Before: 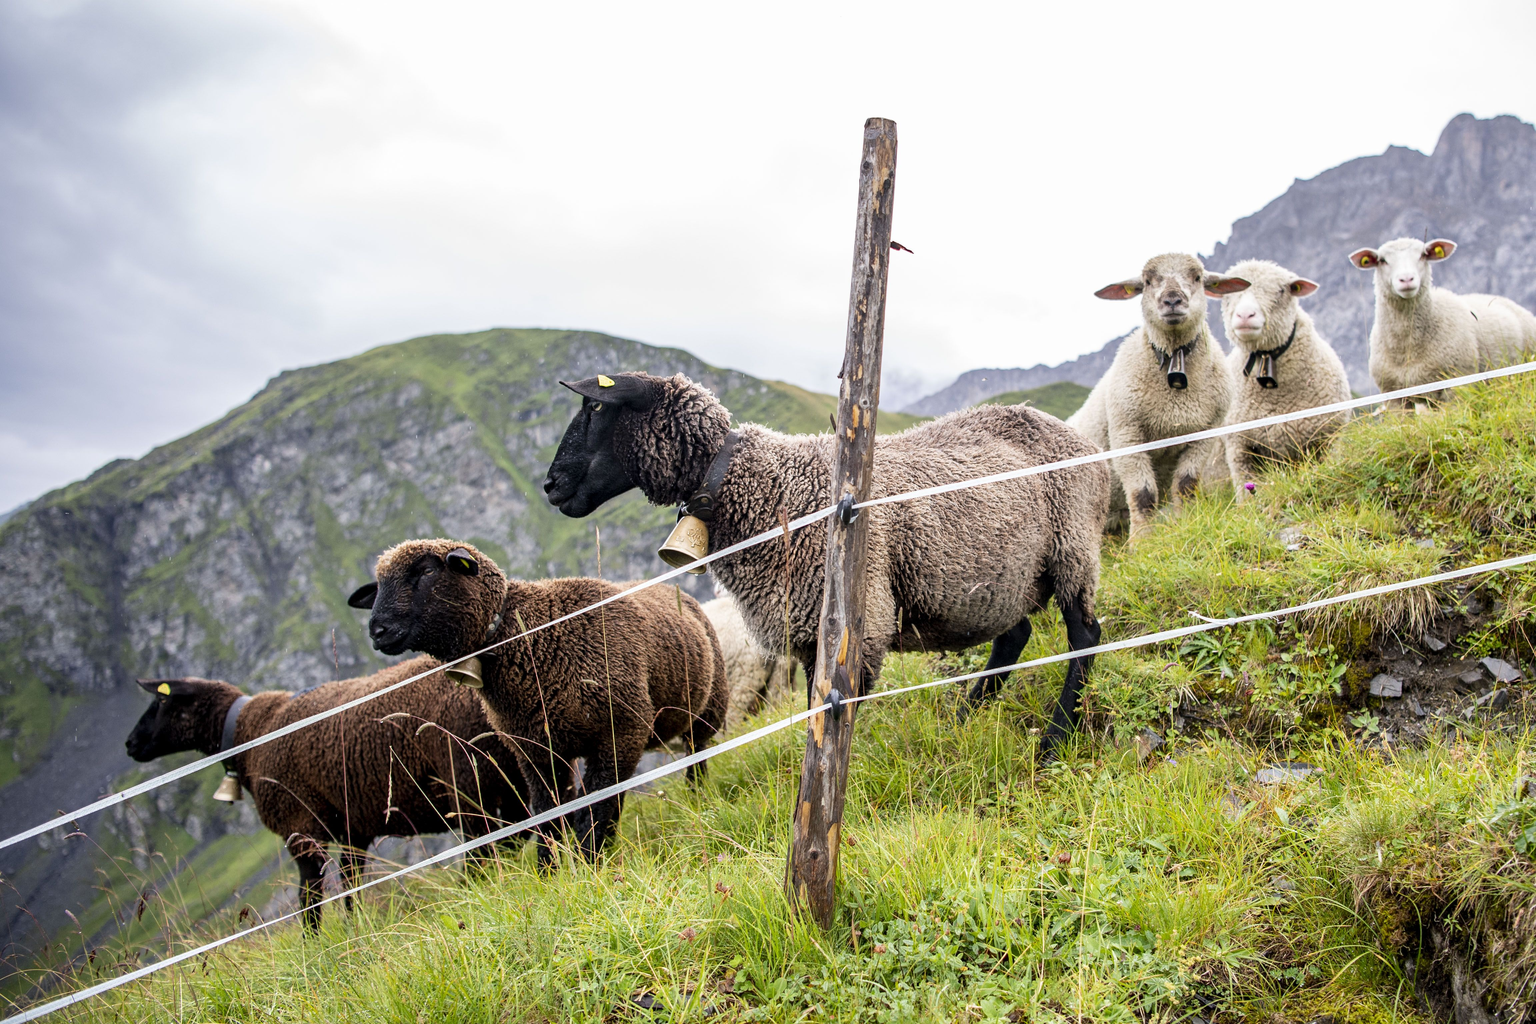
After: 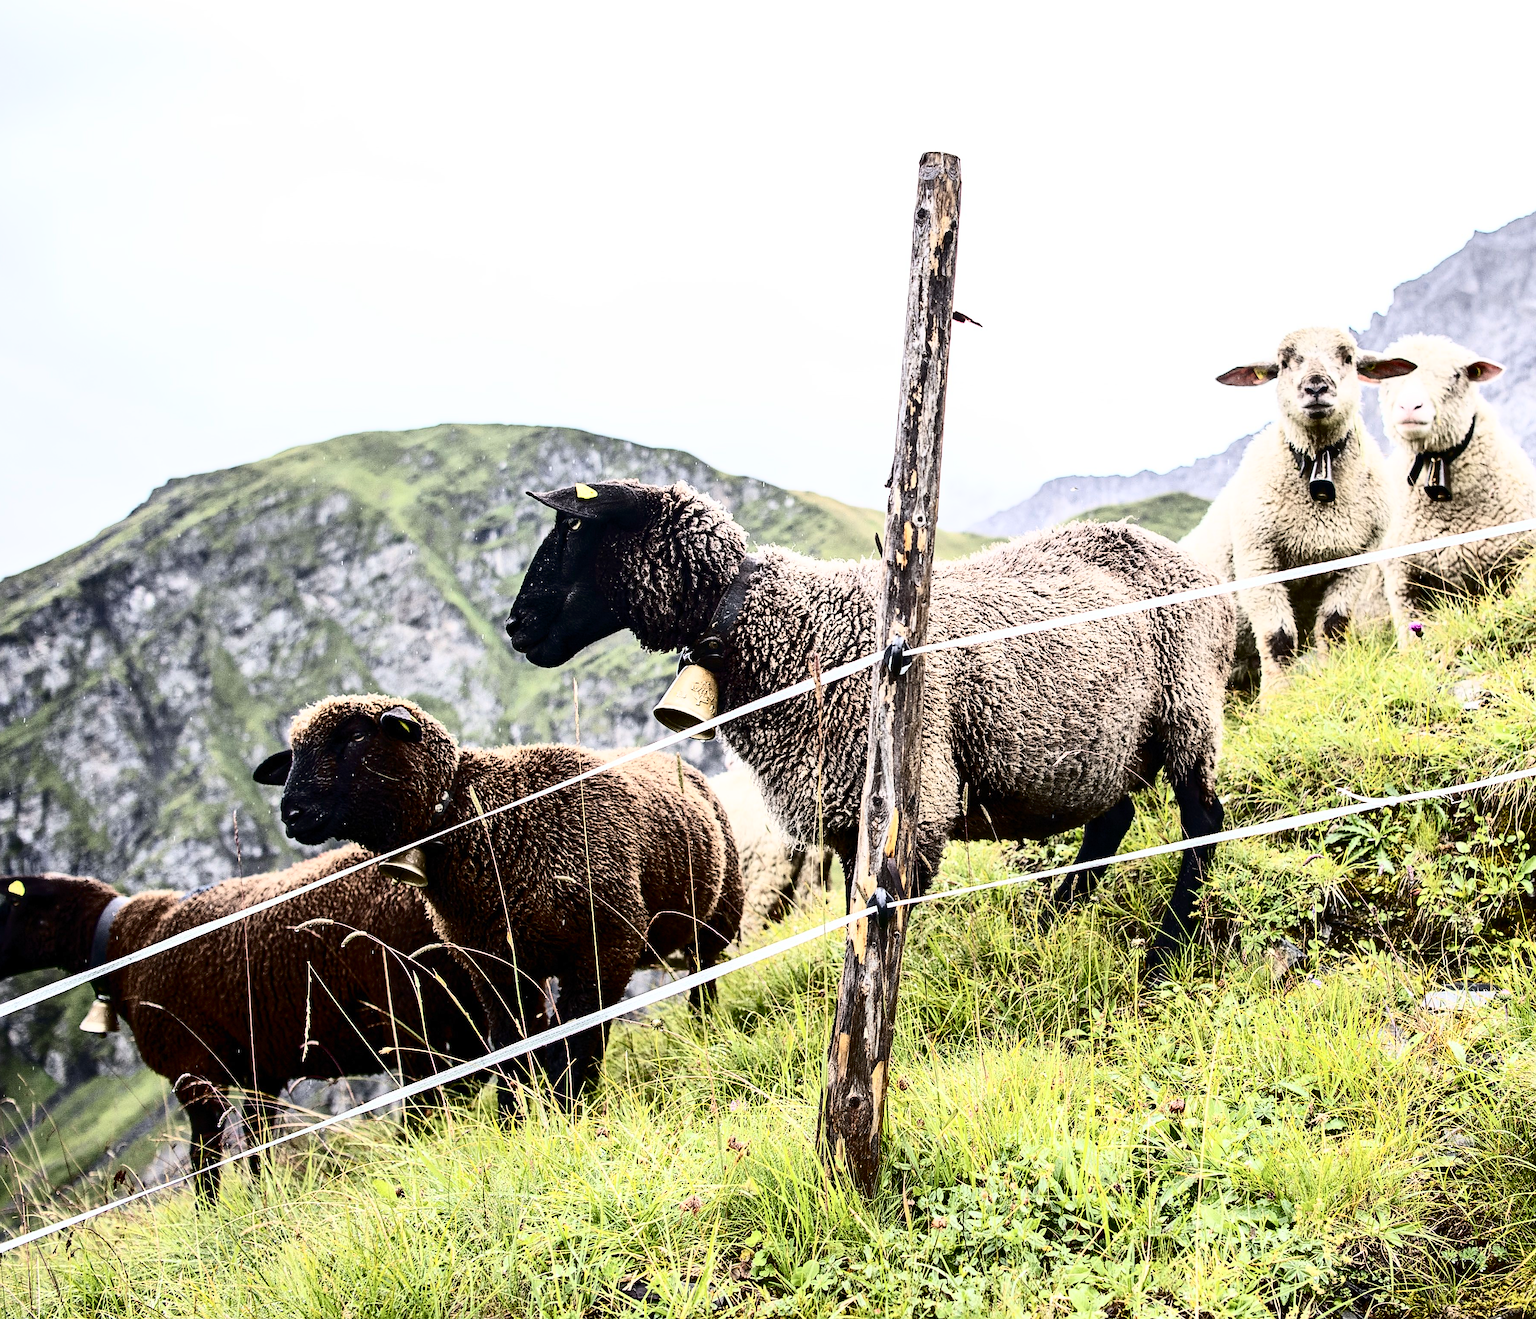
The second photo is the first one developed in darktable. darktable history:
tone curve: curves: ch0 [(0, 0) (0.003, 0.006) (0.011, 0.008) (0.025, 0.011) (0.044, 0.015) (0.069, 0.019) (0.1, 0.023) (0.136, 0.03) (0.177, 0.042) (0.224, 0.065) (0.277, 0.103) (0.335, 0.177) (0.399, 0.294) (0.468, 0.463) (0.543, 0.639) (0.623, 0.805) (0.709, 0.909) (0.801, 0.967) (0.898, 0.989) (1, 1)], color space Lab, independent channels, preserve colors none
crop: left 9.873%, right 12.517%
sharpen: on, module defaults
